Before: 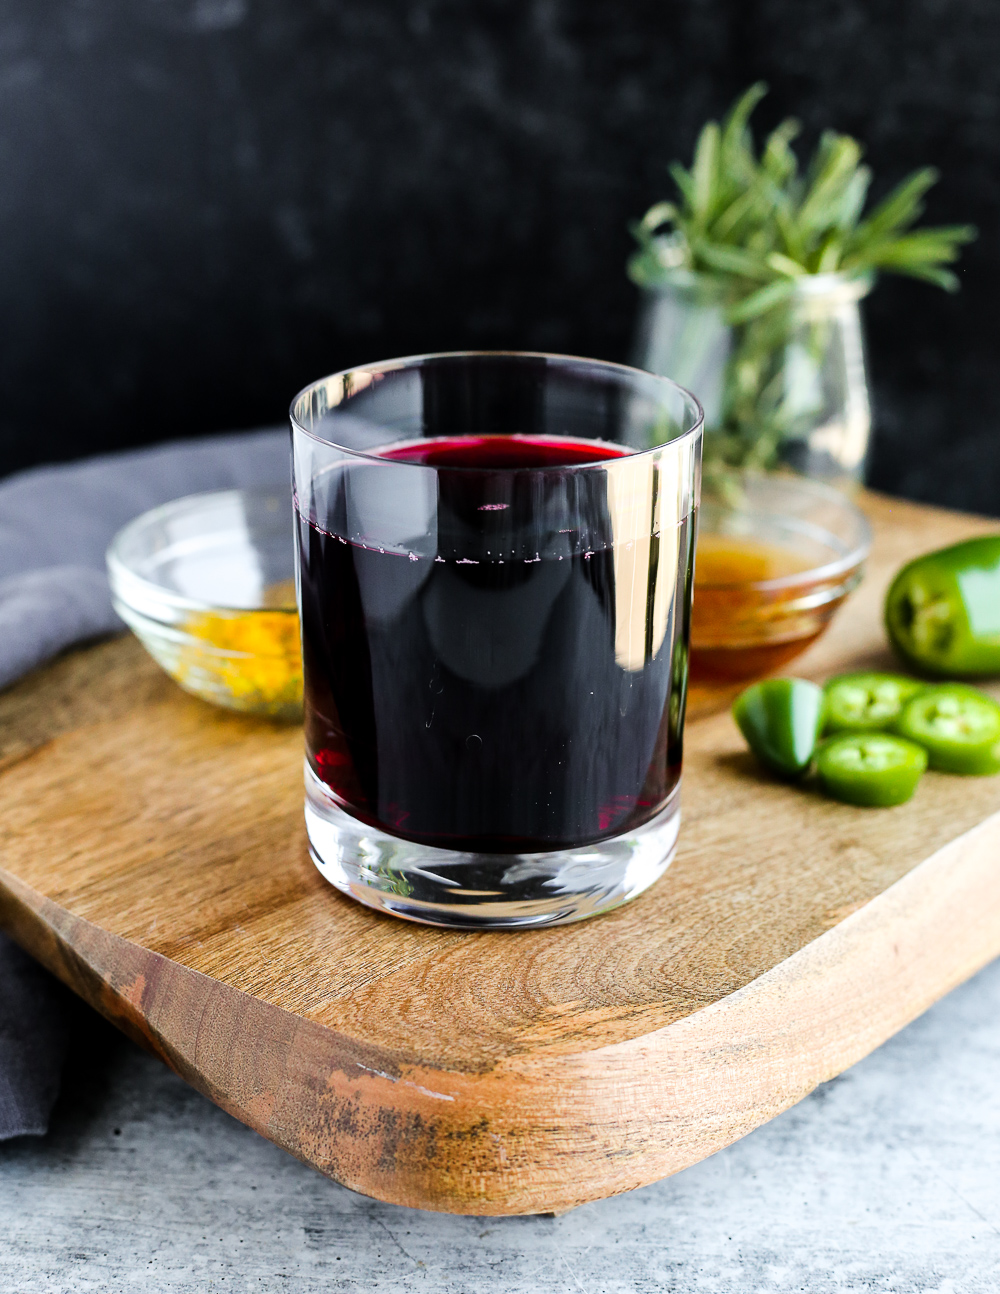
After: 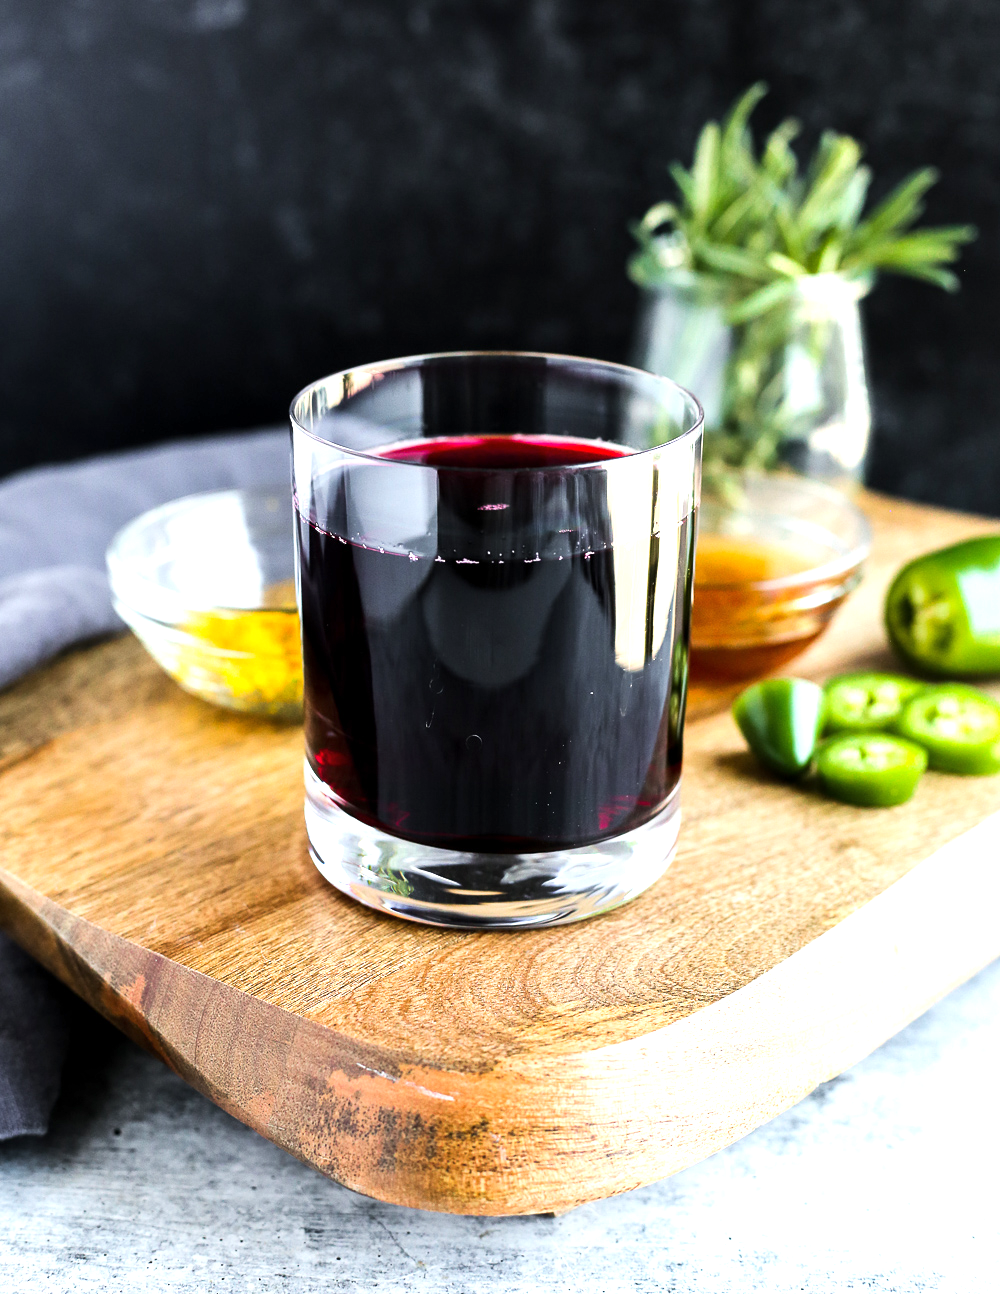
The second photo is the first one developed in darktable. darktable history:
exposure: exposure 0.7 EV, compensate highlight preservation false
tone curve: curves: ch0 [(0, 0) (0.266, 0.247) (0.741, 0.751) (1, 1)], color space Lab, linked channels, preserve colors none
